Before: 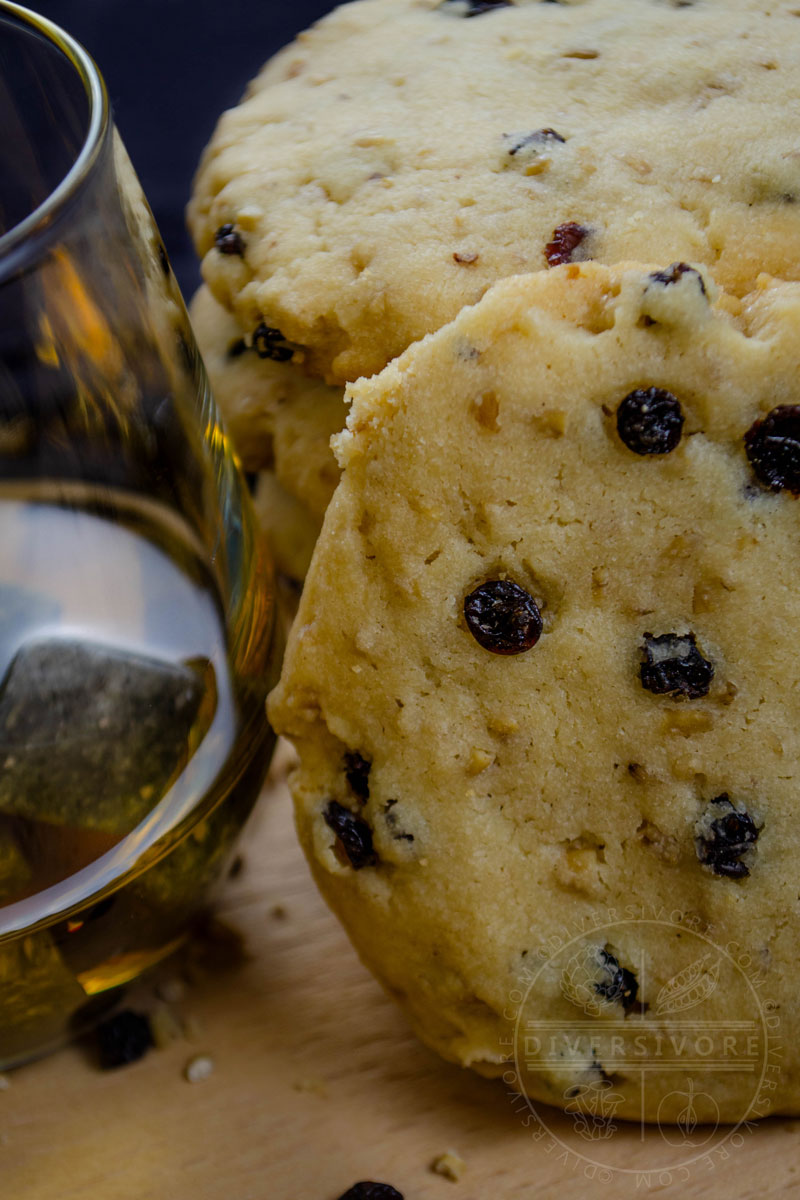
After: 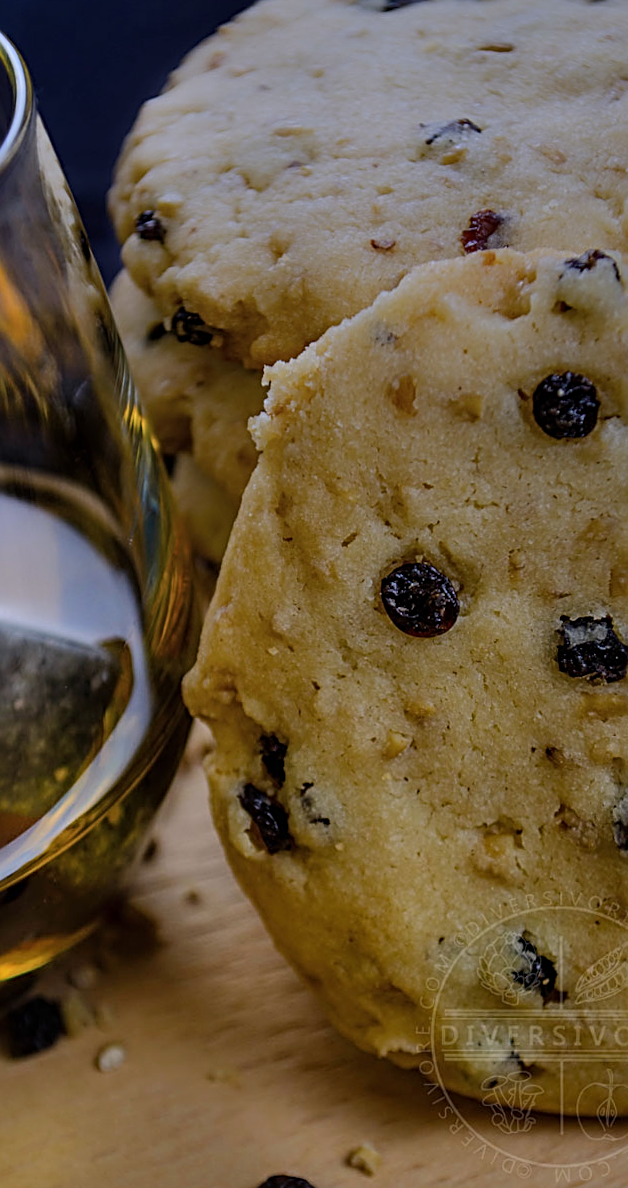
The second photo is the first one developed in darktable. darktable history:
sharpen: radius 2.543, amount 0.636
rotate and perspective: rotation 0.226°, lens shift (vertical) -0.042, crop left 0.023, crop right 0.982, crop top 0.006, crop bottom 0.994
graduated density: hue 238.83°, saturation 50%
shadows and highlights: shadows 49, highlights -41, soften with gaussian
crop and rotate: left 9.597%, right 10.195%
